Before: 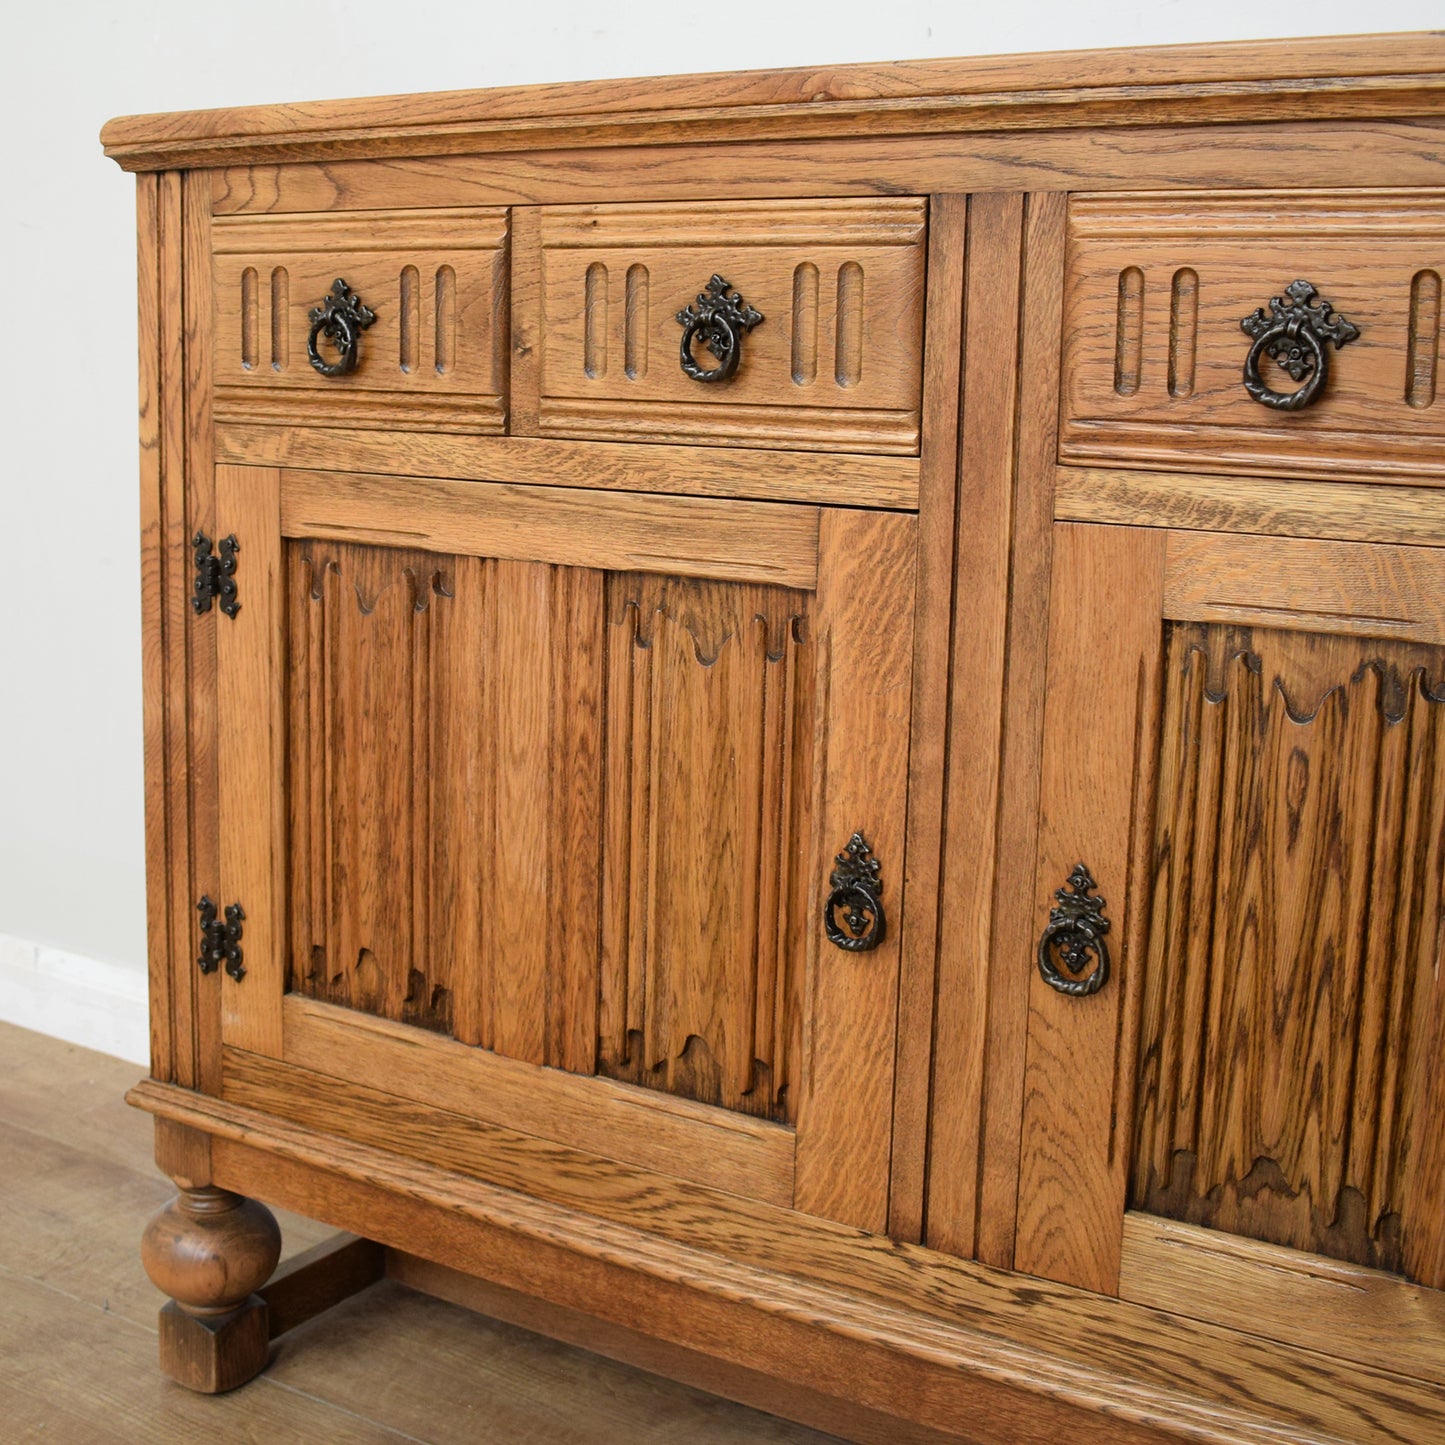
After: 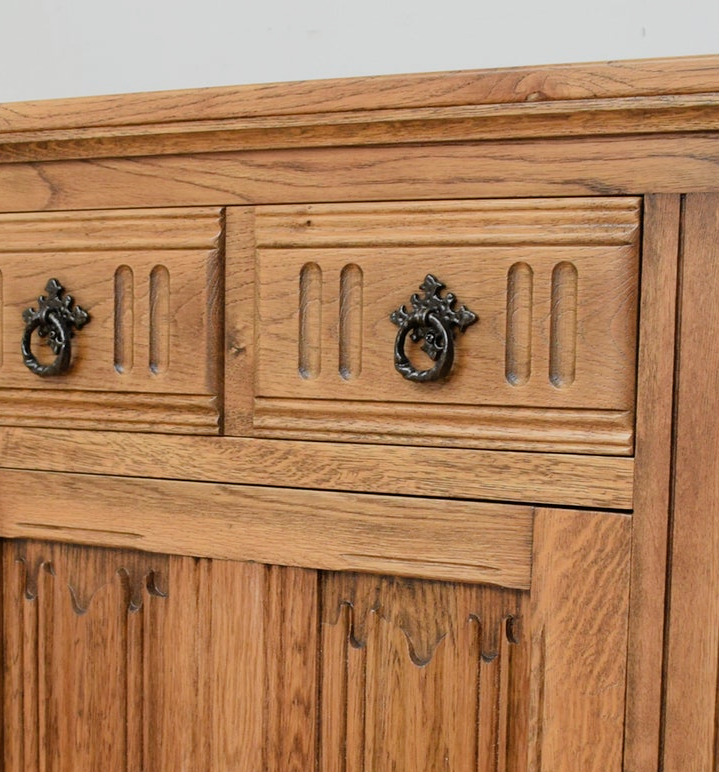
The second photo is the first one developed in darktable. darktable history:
filmic rgb: black relative exposure -14.92 EV, white relative exposure 3 EV, target black luminance 0%, hardness 9.33, latitude 98.87%, contrast 0.915, shadows ↔ highlights balance 0.571%
crop: left 19.857%, right 30.379%, bottom 46.571%
exposure: black level correction 0, exposure 0 EV, compensate exposure bias true, compensate highlight preservation false
